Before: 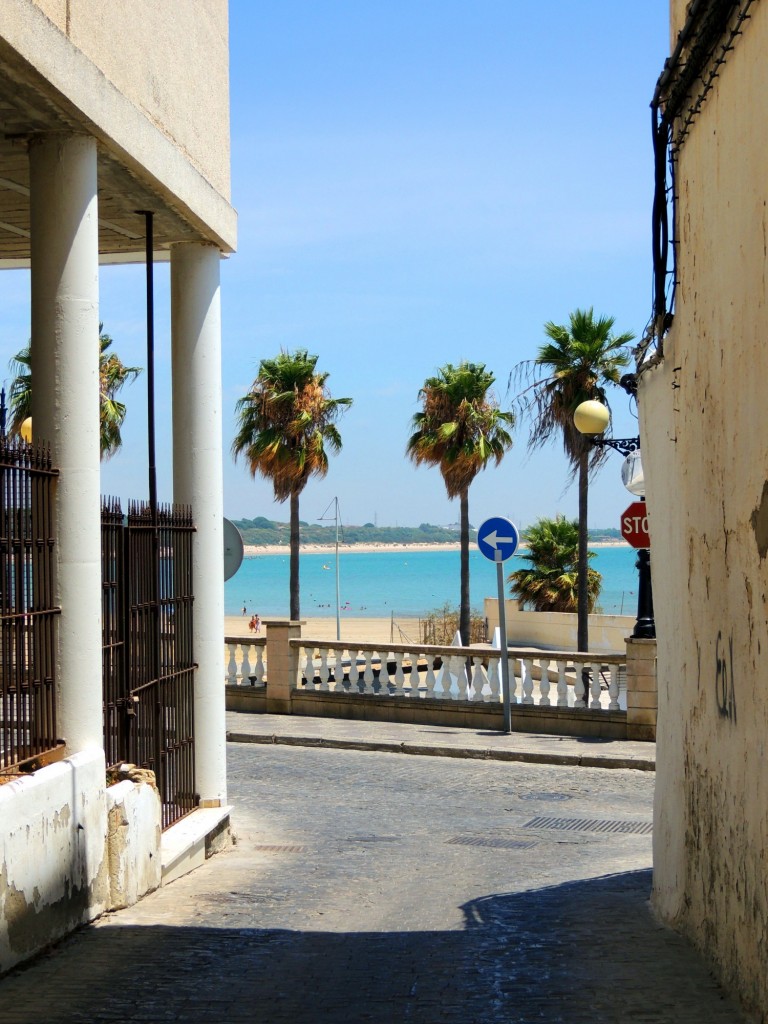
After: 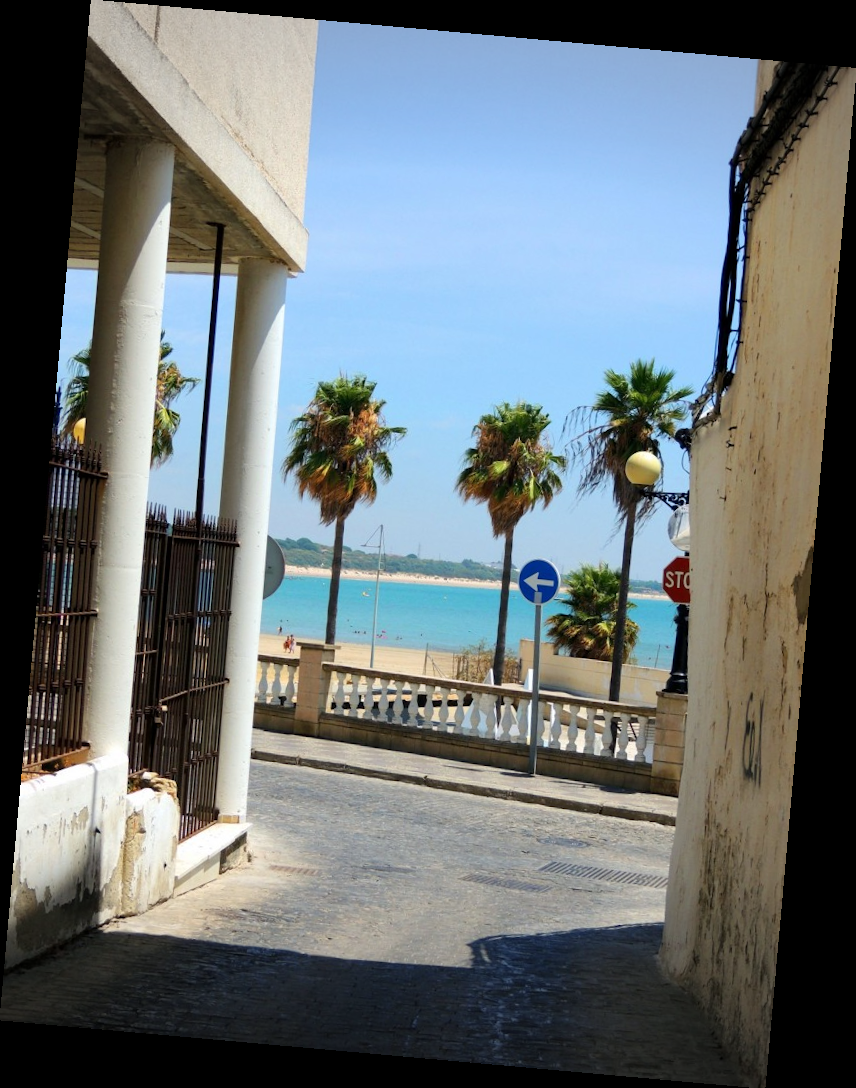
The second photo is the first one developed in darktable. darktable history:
rotate and perspective: rotation 5.12°, automatic cropping off
vignetting: fall-off start 100%, brightness -0.282, width/height ratio 1.31
